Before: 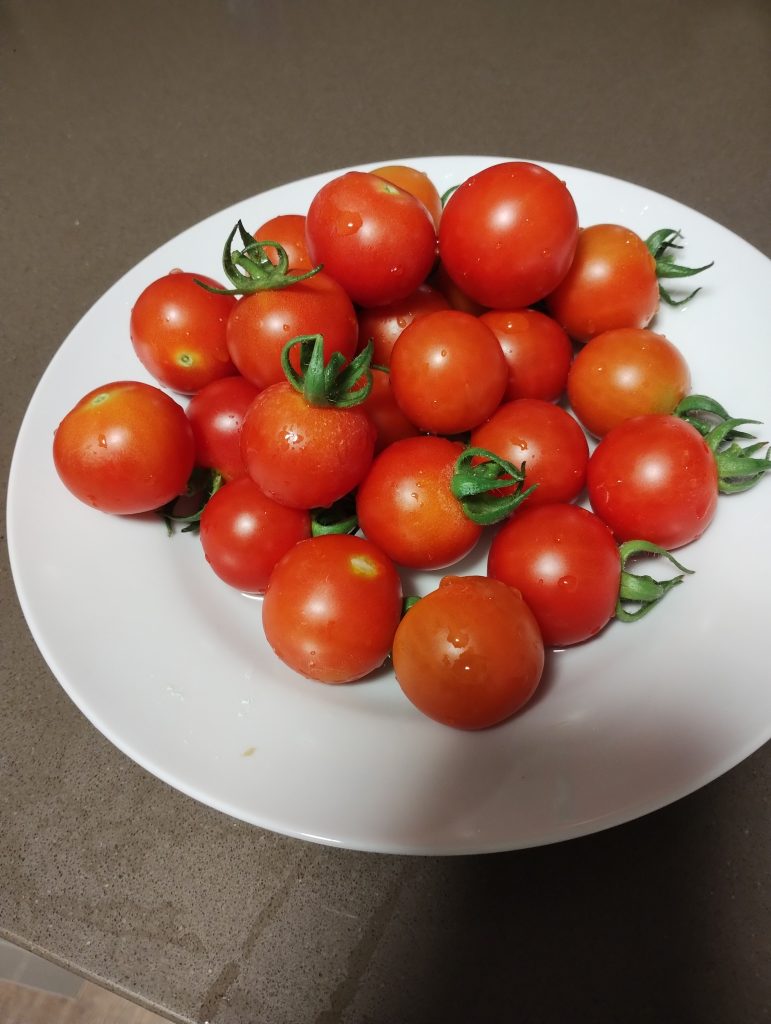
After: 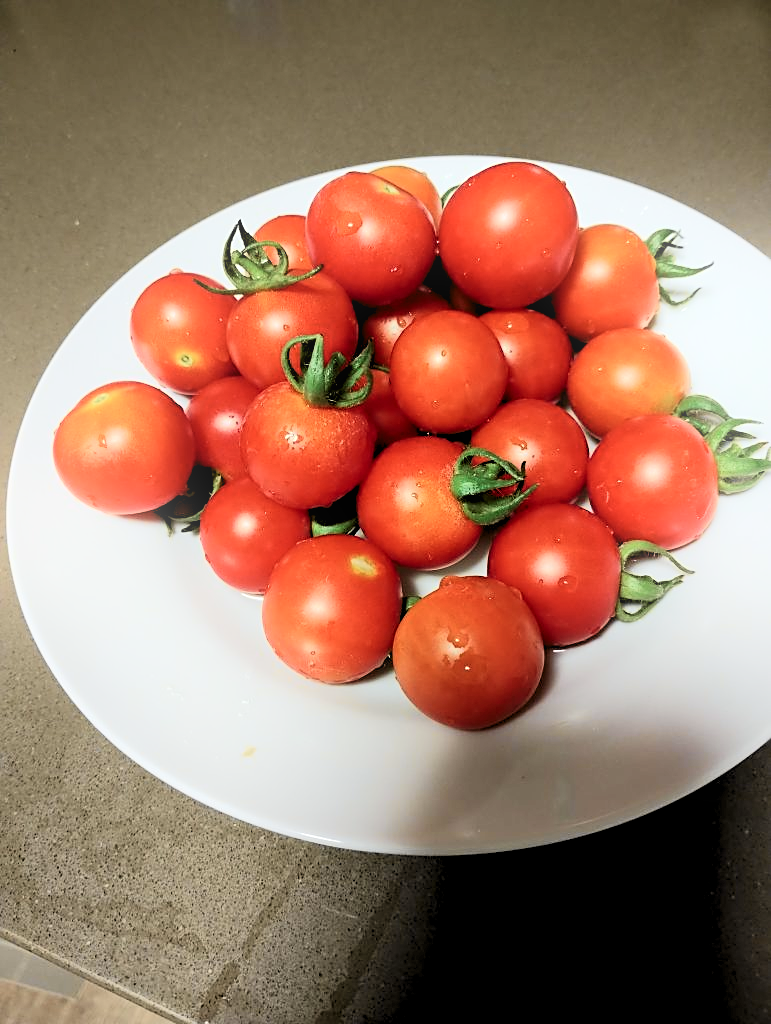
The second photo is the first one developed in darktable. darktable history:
levels: levels [0.073, 0.497, 0.972]
sharpen: on, module defaults
white balance: emerald 1
bloom: size 15%, threshold 97%, strength 7%
tone curve: curves: ch0 [(0, 0) (0.037, 0.011) (0.135, 0.093) (0.266, 0.281) (0.461, 0.555) (0.581, 0.716) (0.675, 0.793) (0.767, 0.849) (0.91, 0.924) (1, 0.979)]; ch1 [(0, 0) (0.292, 0.278) (0.419, 0.423) (0.493, 0.492) (0.506, 0.5) (0.534, 0.529) (0.562, 0.562) (0.641, 0.663) (0.754, 0.76) (1, 1)]; ch2 [(0, 0) (0.294, 0.3) (0.361, 0.372) (0.429, 0.445) (0.478, 0.486) (0.502, 0.498) (0.518, 0.522) (0.531, 0.549) (0.561, 0.579) (0.64, 0.645) (0.7, 0.7) (0.861, 0.808) (1, 0.951)], color space Lab, independent channels, preserve colors none
